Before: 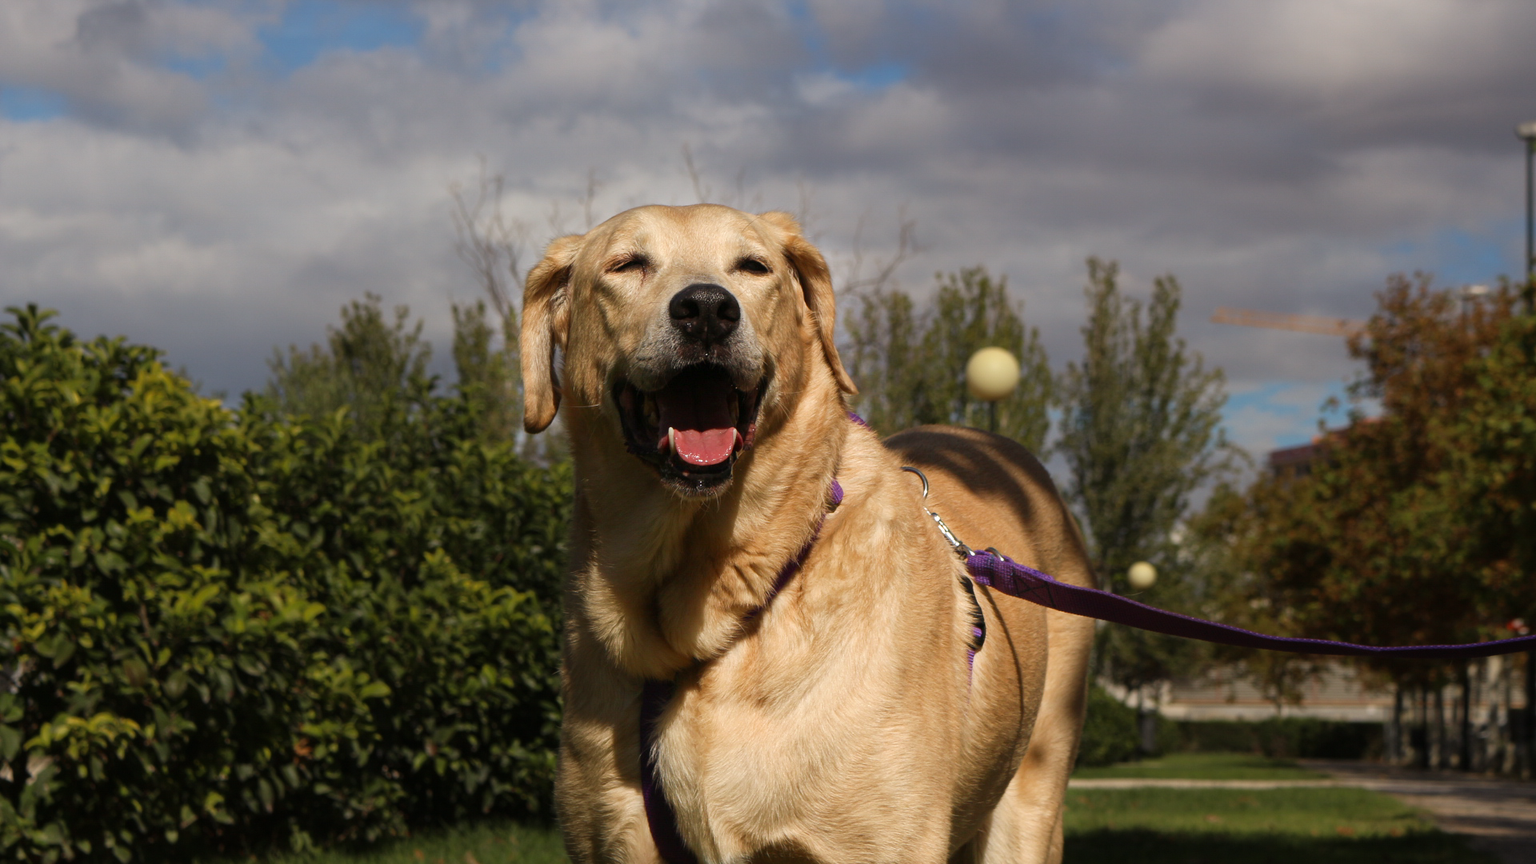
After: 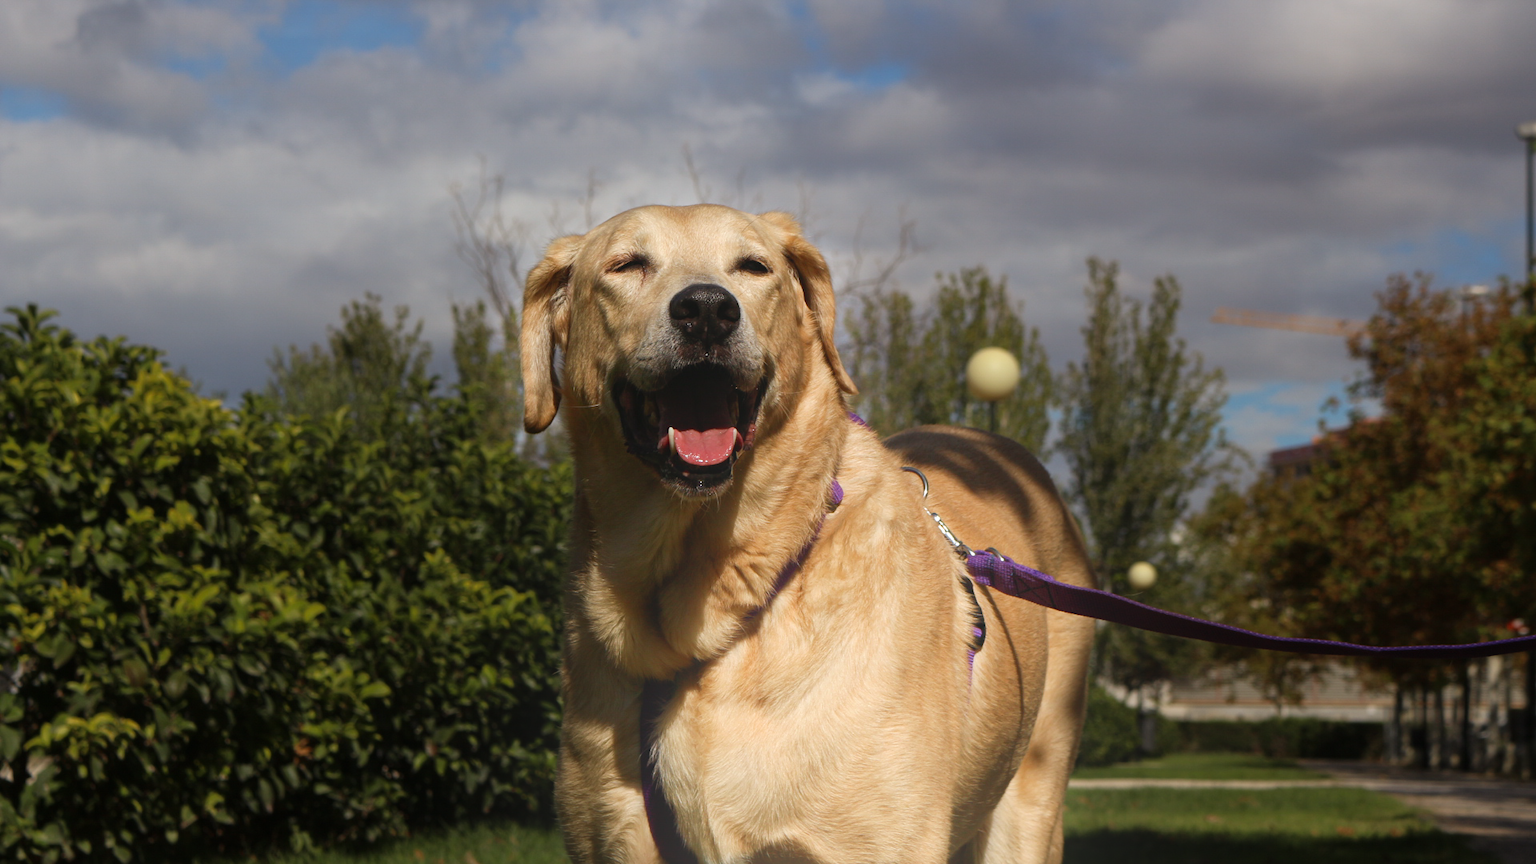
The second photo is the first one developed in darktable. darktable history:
white balance: red 0.982, blue 1.018
bloom: size 38%, threshold 95%, strength 30%
